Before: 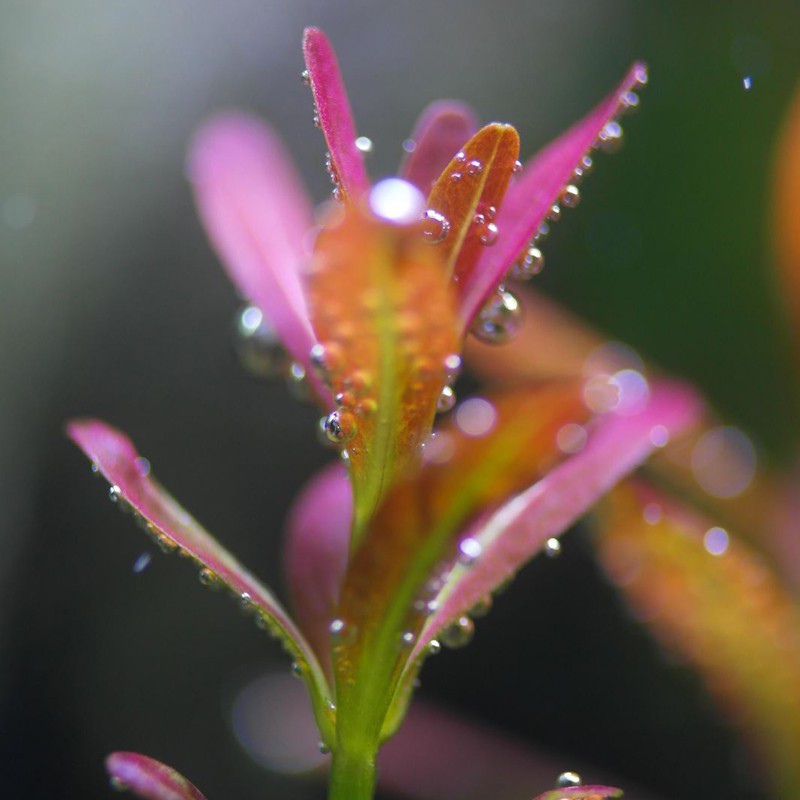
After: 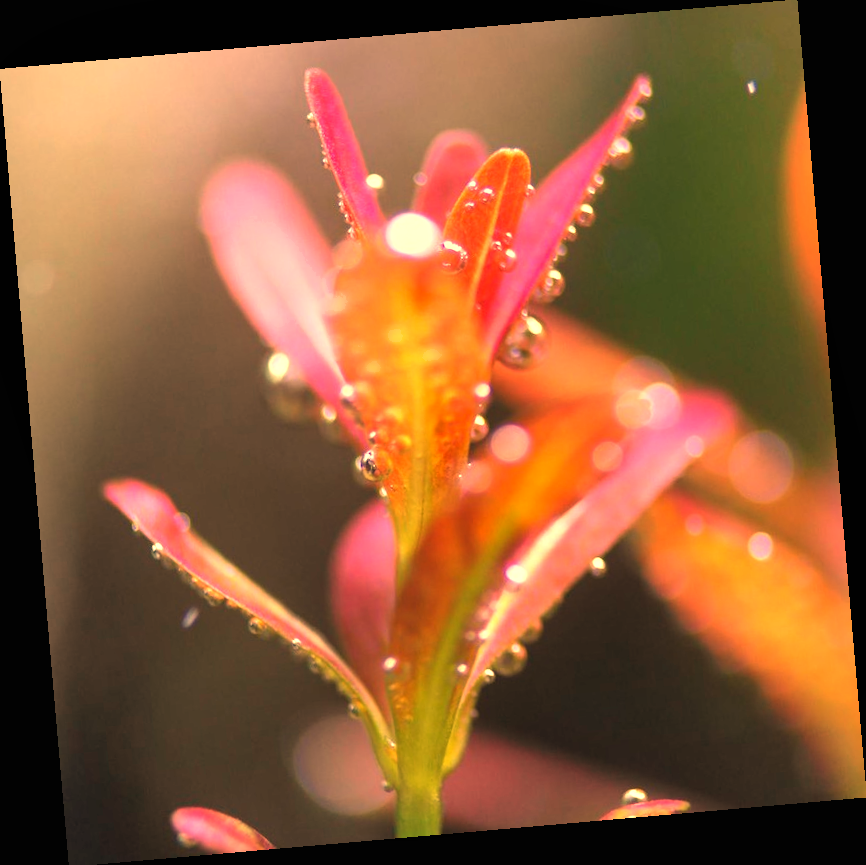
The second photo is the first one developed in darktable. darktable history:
white balance: red 1.467, blue 0.684
exposure: black level correction 0, exposure 0.7 EV, compensate highlight preservation false
shadows and highlights: shadows 32.83, highlights -47.7, soften with gaussian
crop: bottom 0.071%
rotate and perspective: rotation -4.98°, automatic cropping off
